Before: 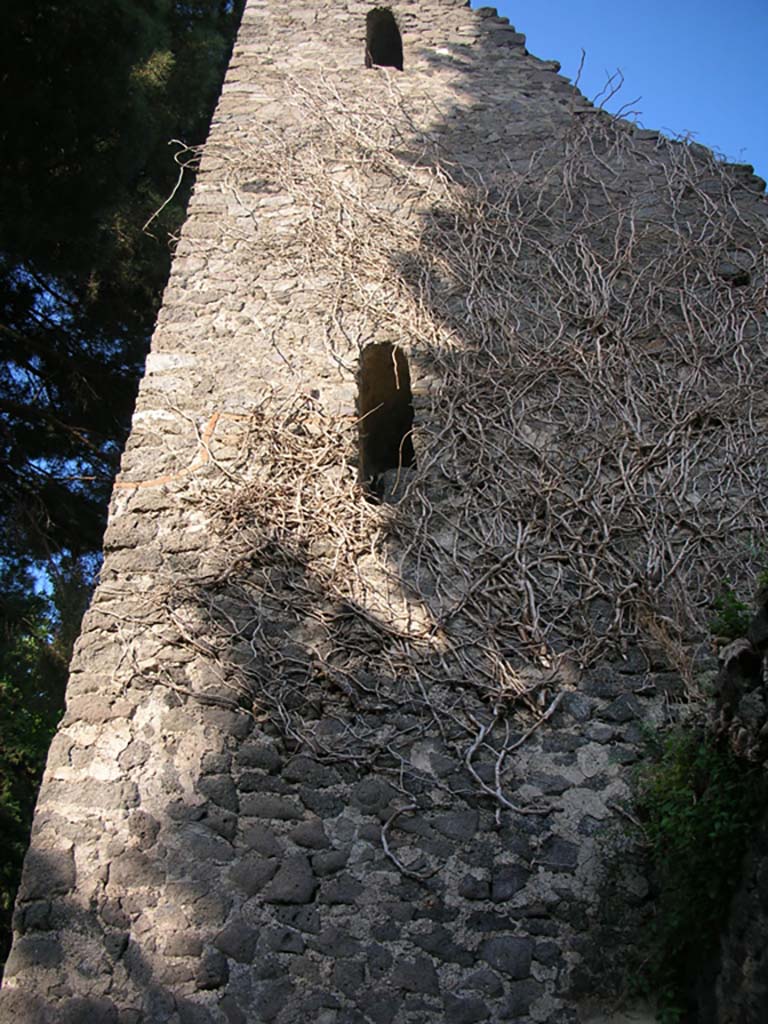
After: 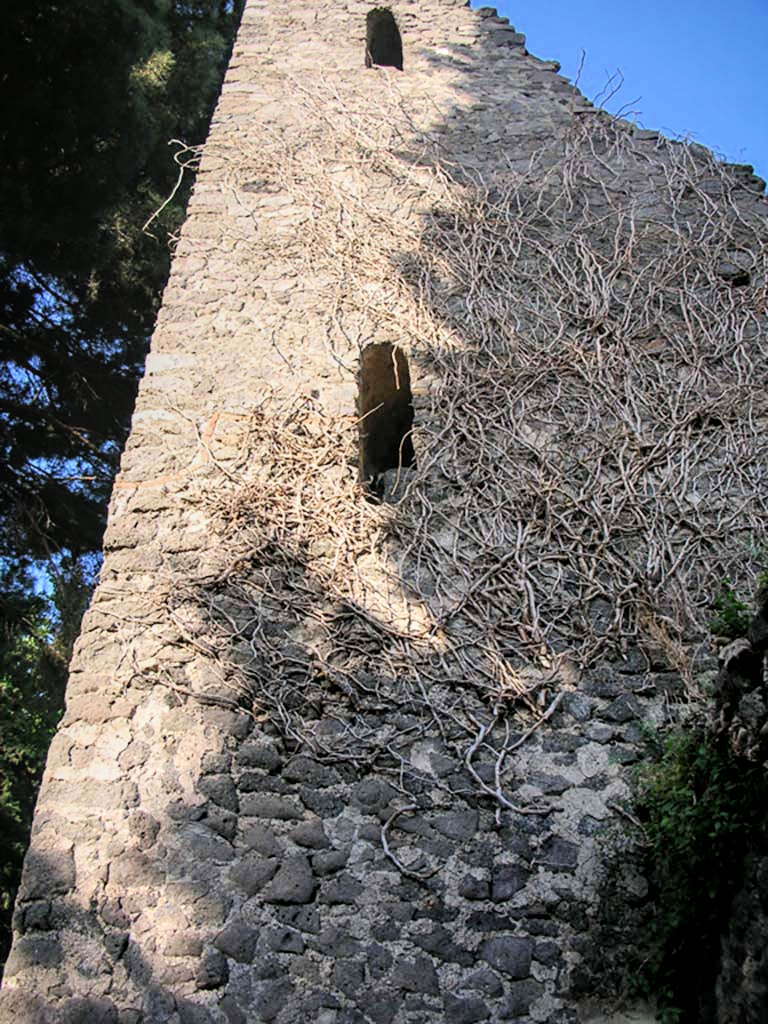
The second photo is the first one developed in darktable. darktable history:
local contrast: on, module defaults
filmic rgb: black relative exposure -7.65 EV, white relative exposure 4.56 EV, hardness 3.61, color science v6 (2022)
exposure: black level correction 0, exposure 1.1 EV, compensate highlight preservation false
